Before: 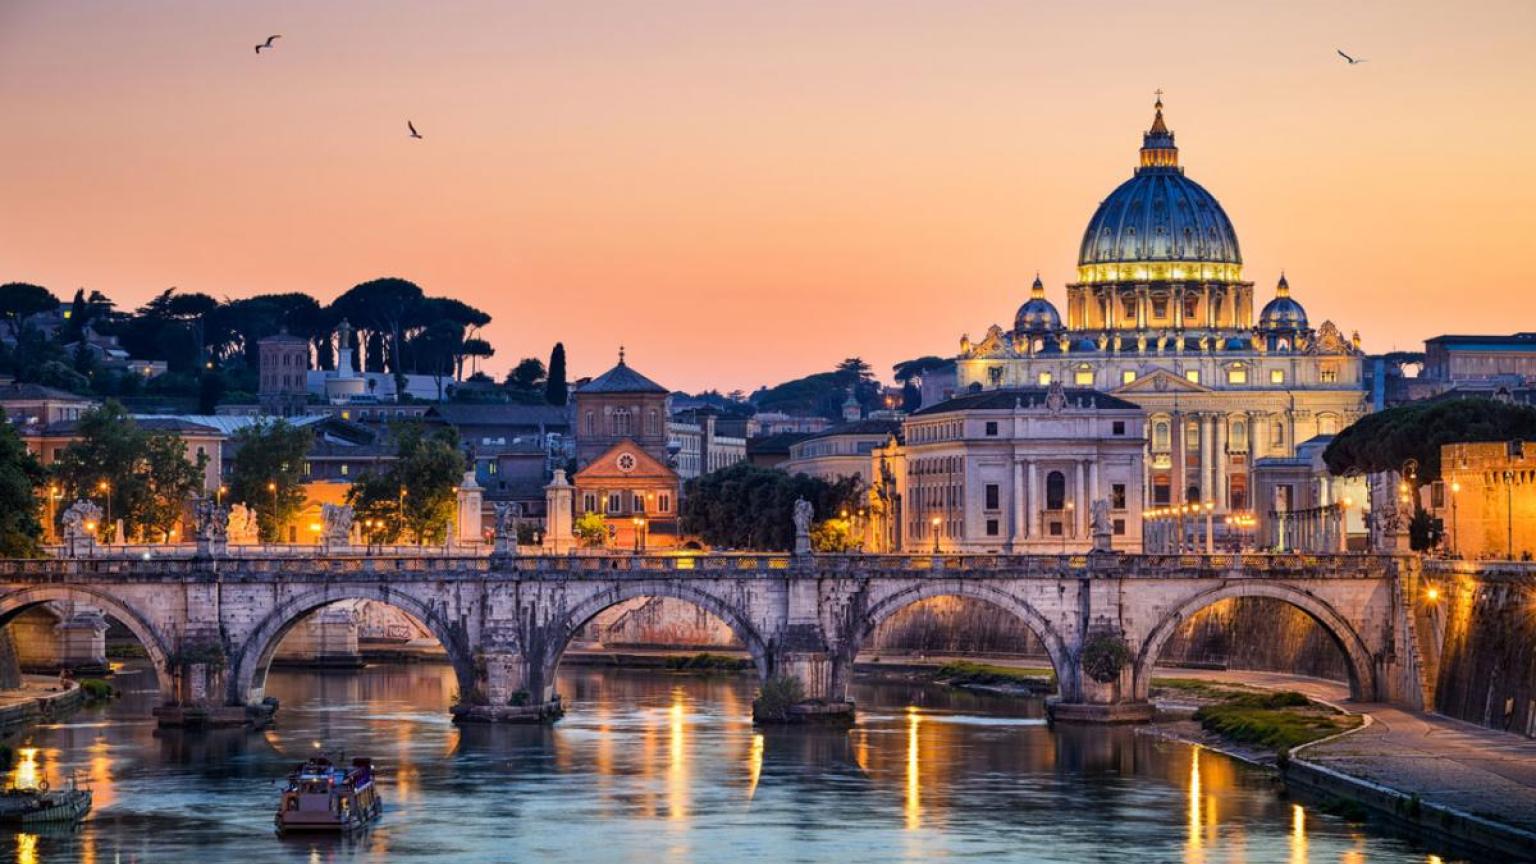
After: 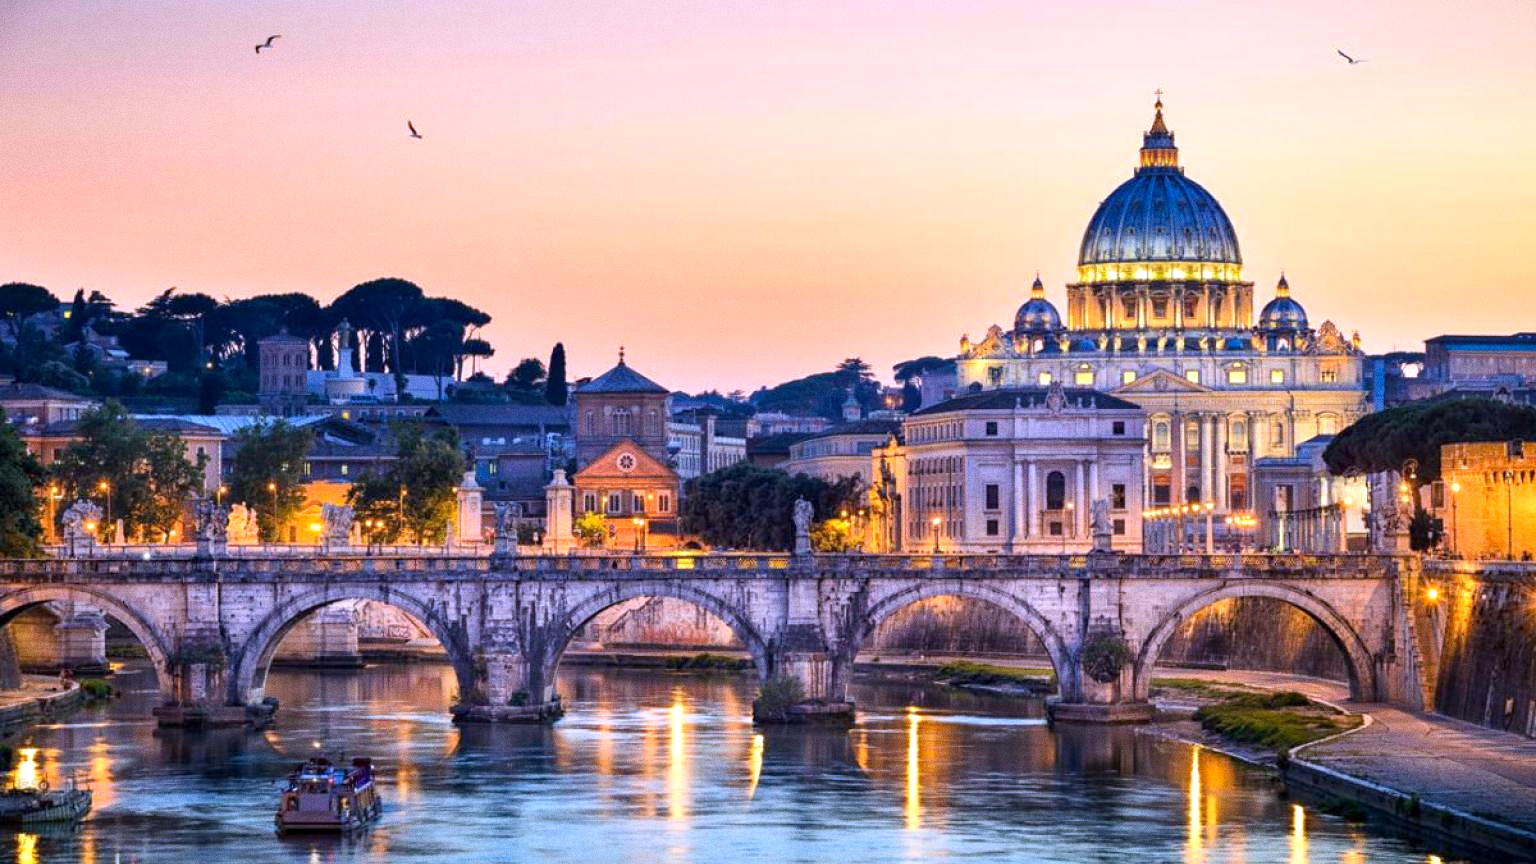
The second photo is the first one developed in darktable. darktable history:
exposure: black level correction 0.001, exposure 0.5 EV, compensate exposure bias true, compensate highlight preservation false
white balance: red 1.042, blue 1.17
color correction: highlights a* -6.69, highlights b* 0.49
grain: coarseness 0.09 ISO
tone equalizer: -7 EV 0.18 EV, -6 EV 0.12 EV, -5 EV 0.08 EV, -4 EV 0.04 EV, -2 EV -0.02 EV, -1 EV -0.04 EV, +0 EV -0.06 EV, luminance estimator HSV value / RGB max
